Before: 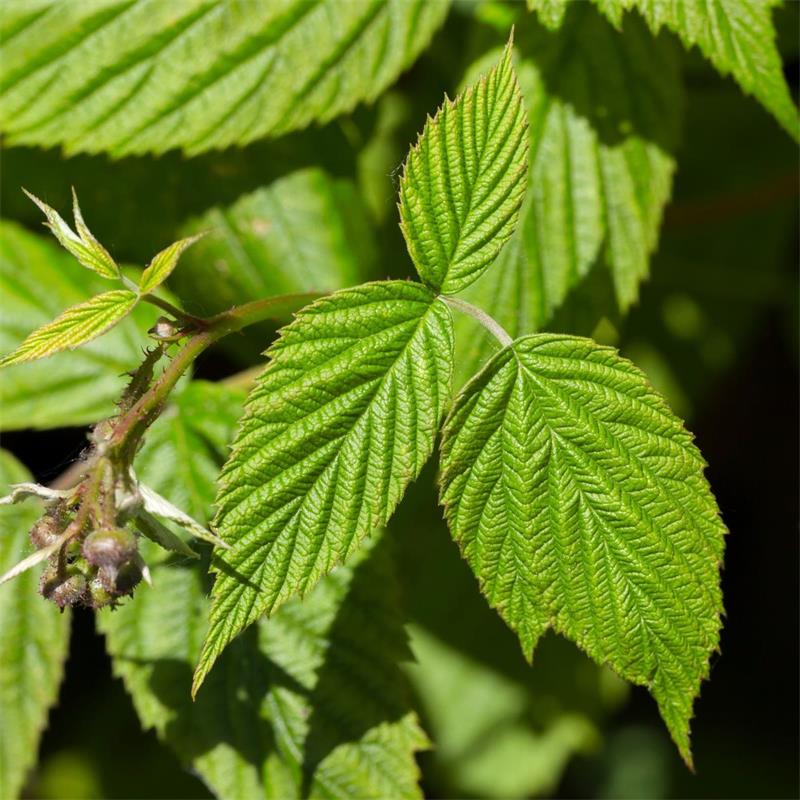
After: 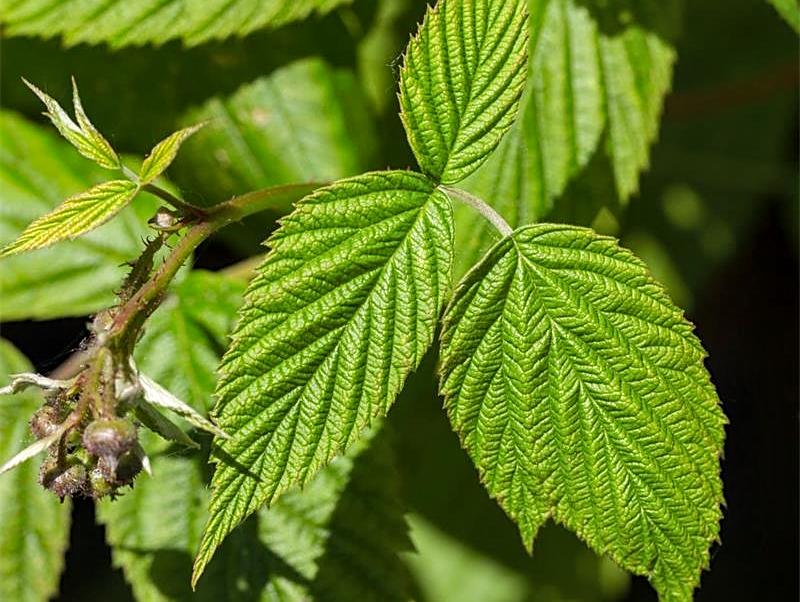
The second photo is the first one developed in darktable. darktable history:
tone equalizer: edges refinement/feathering 500, mask exposure compensation -1.57 EV, preserve details no
sharpen: amount 0.5
local contrast: on, module defaults
crop: top 13.837%, bottom 10.831%
shadows and highlights: shadows 25.6, highlights -24.52
